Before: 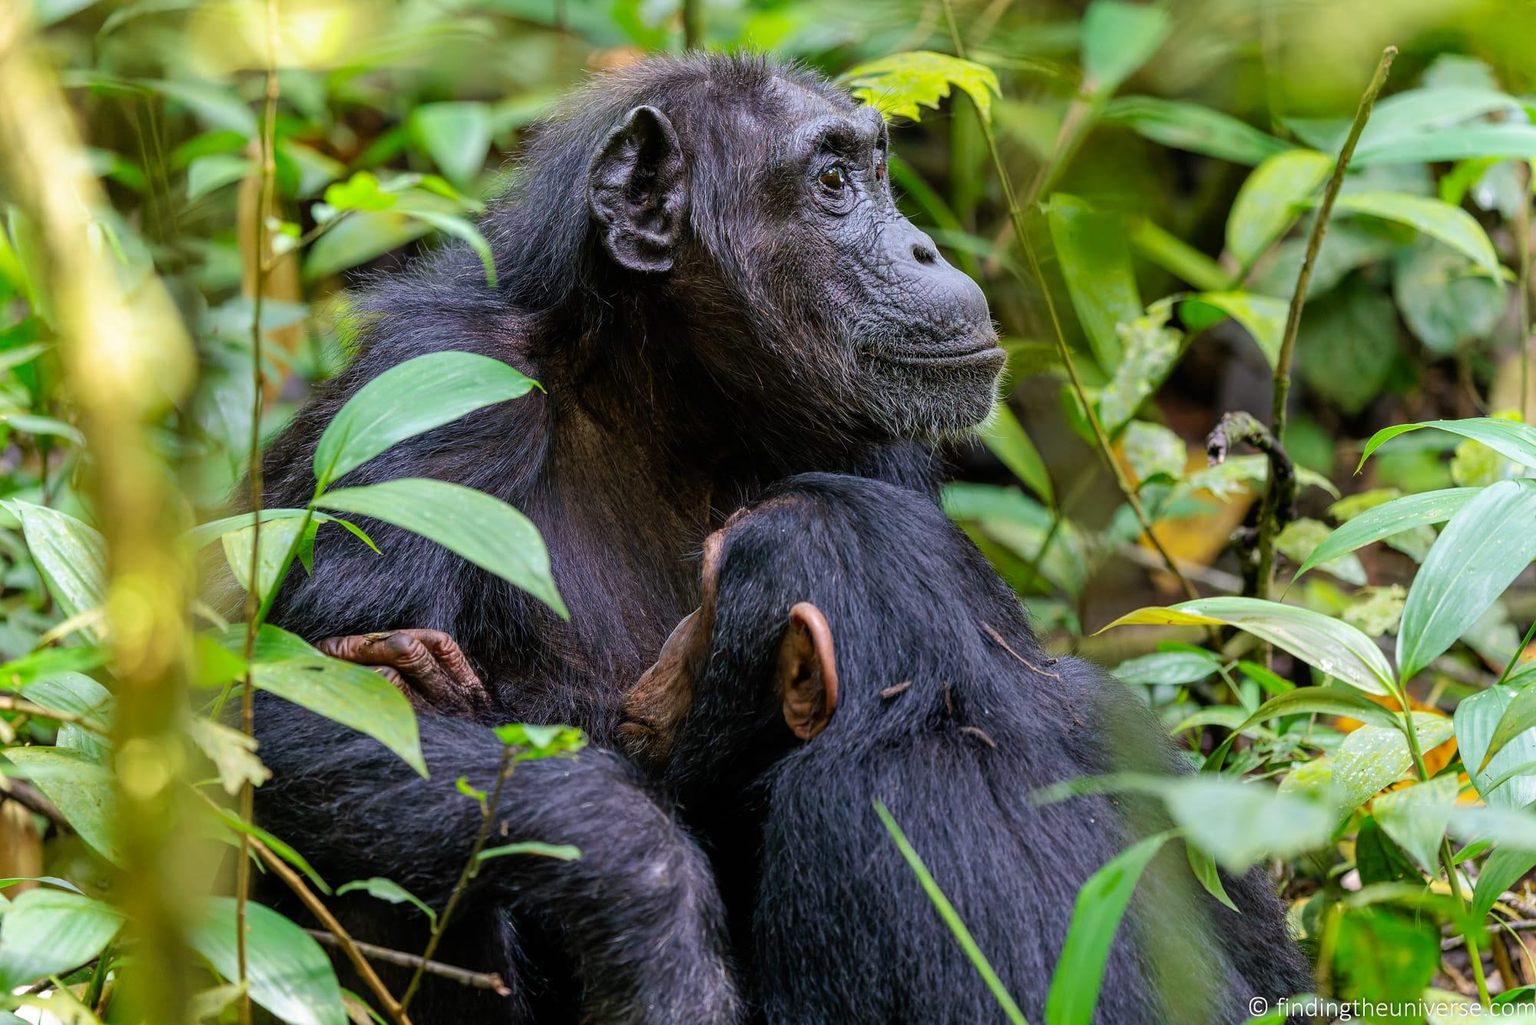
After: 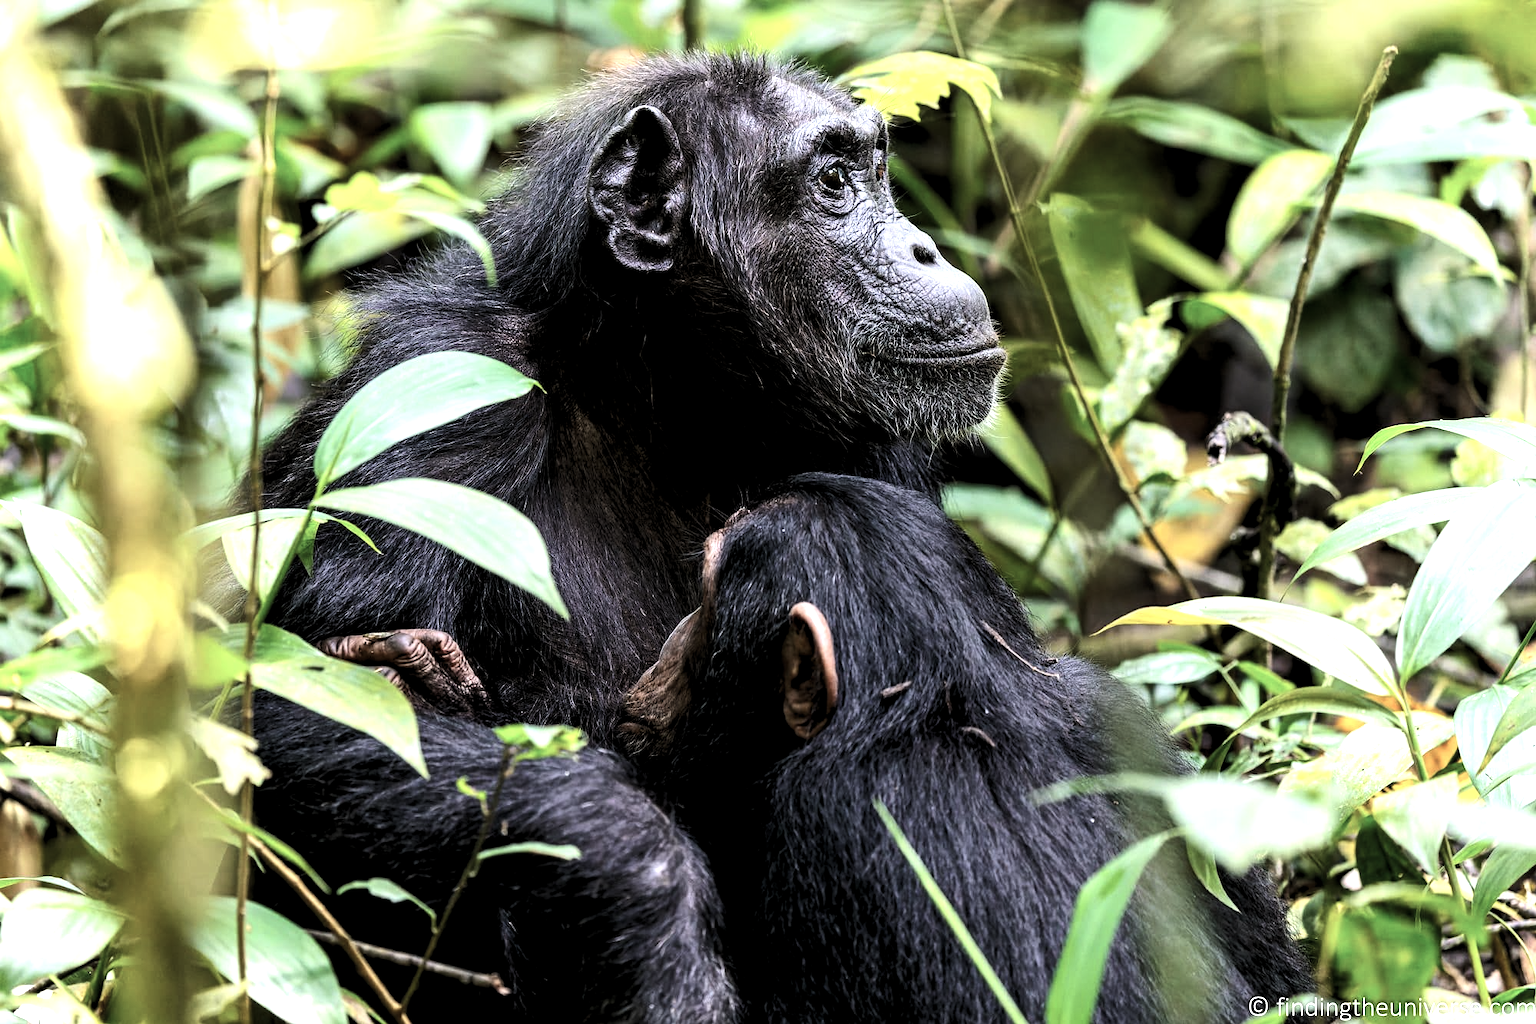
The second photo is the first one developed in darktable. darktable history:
levels: levels [0.055, 0.477, 0.9]
contrast brightness saturation: contrast 0.101, saturation -0.365
tone equalizer: -8 EV -0.785 EV, -7 EV -0.689 EV, -6 EV -0.607 EV, -5 EV -0.406 EV, -3 EV 0.402 EV, -2 EV 0.6 EV, -1 EV 0.674 EV, +0 EV 0.748 EV, edges refinement/feathering 500, mask exposure compensation -1.57 EV, preserve details no
